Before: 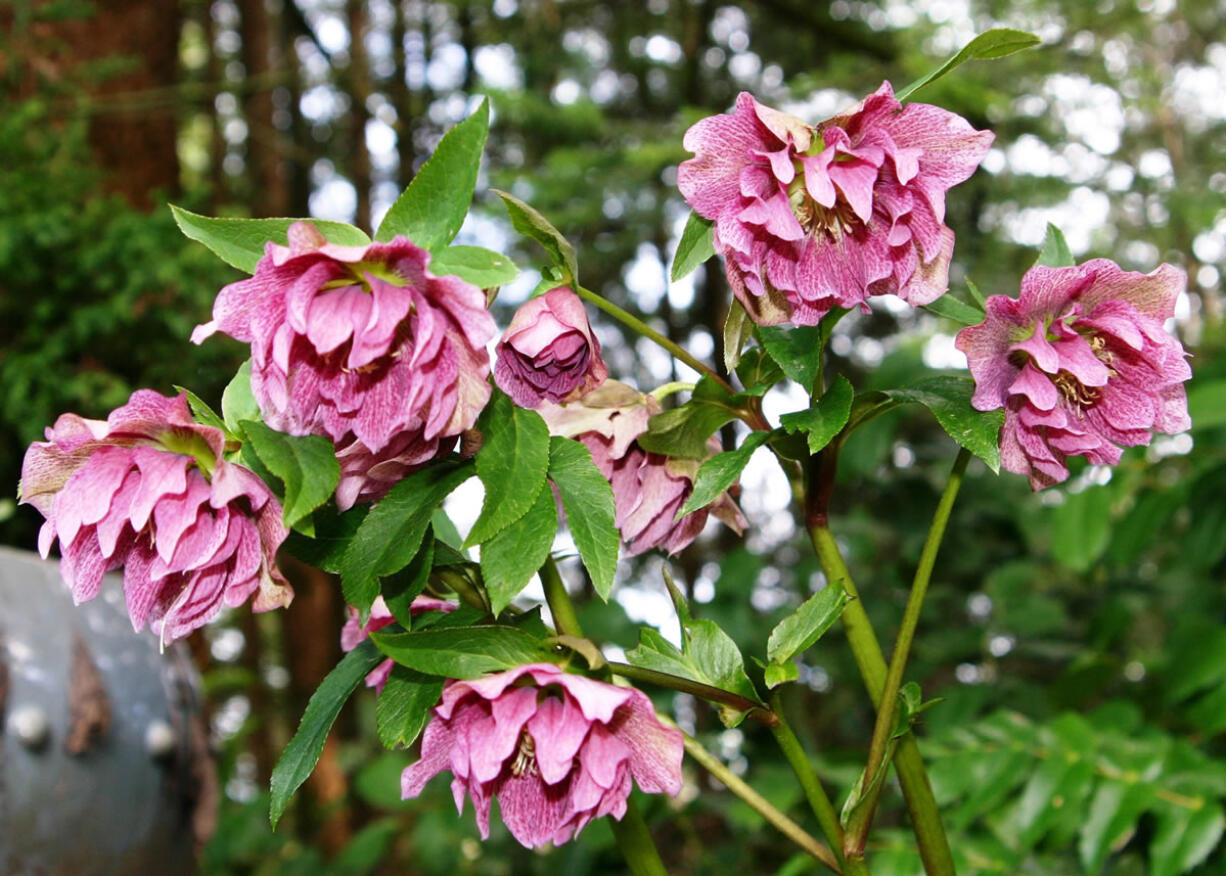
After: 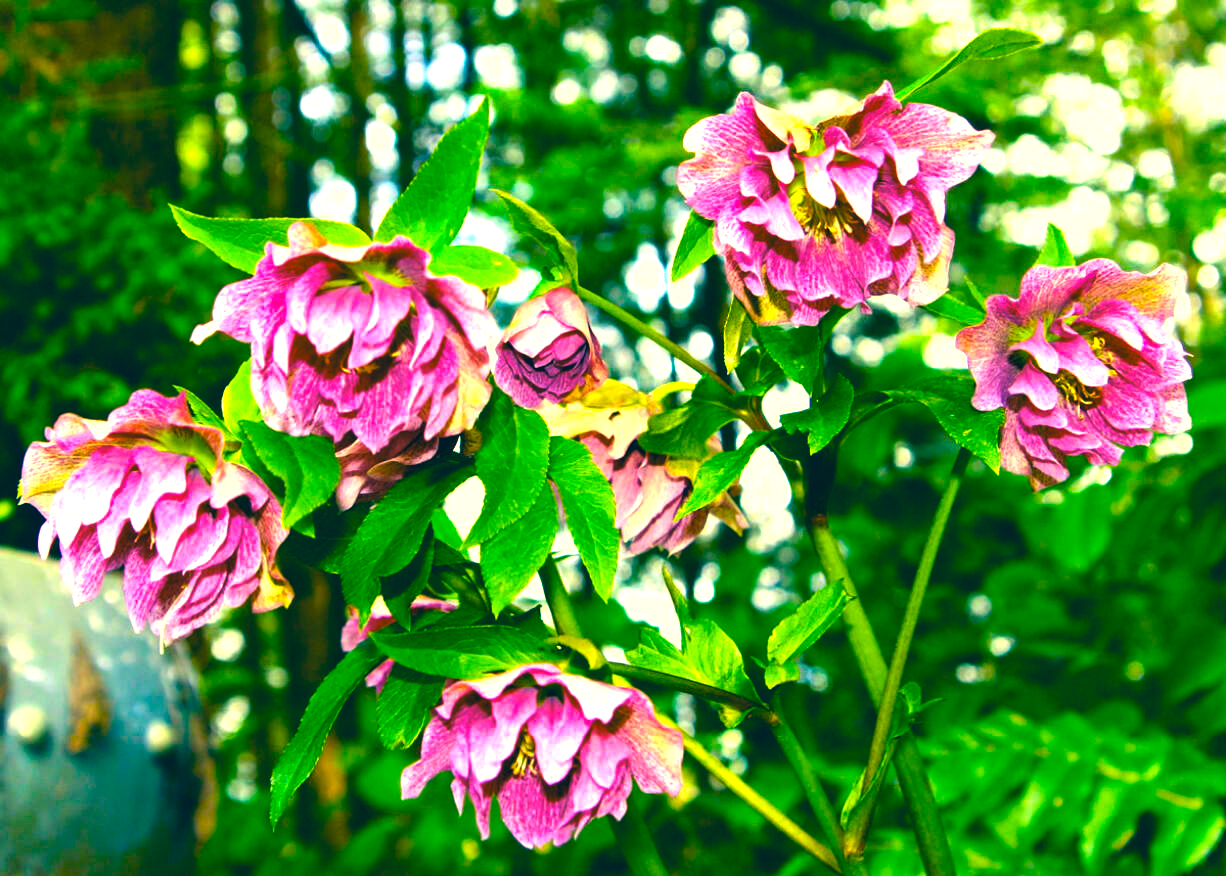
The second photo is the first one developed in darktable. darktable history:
color balance rgb: linear chroma grading › global chroma 25%, perceptual saturation grading › global saturation 40%, perceptual brilliance grading › global brilliance 30%, global vibrance 40%
color correction: highlights a* -15.58, highlights b* 40, shadows a* -40, shadows b* -26.18
exposure: exposure 0.014 EV, compensate highlight preservation false
